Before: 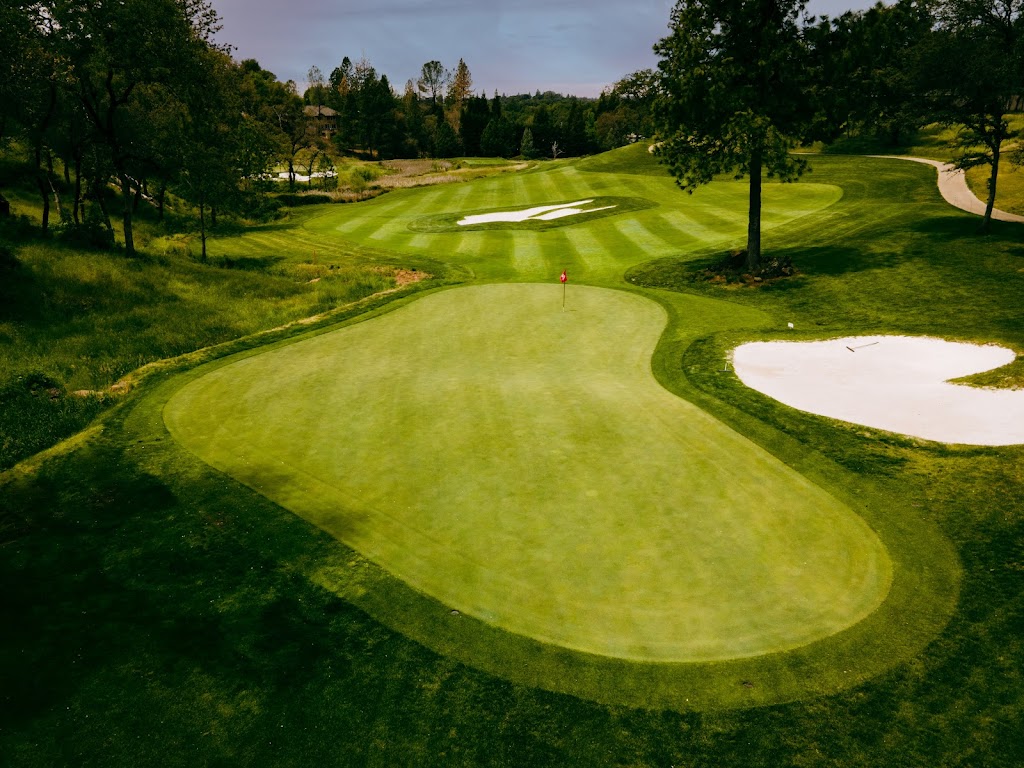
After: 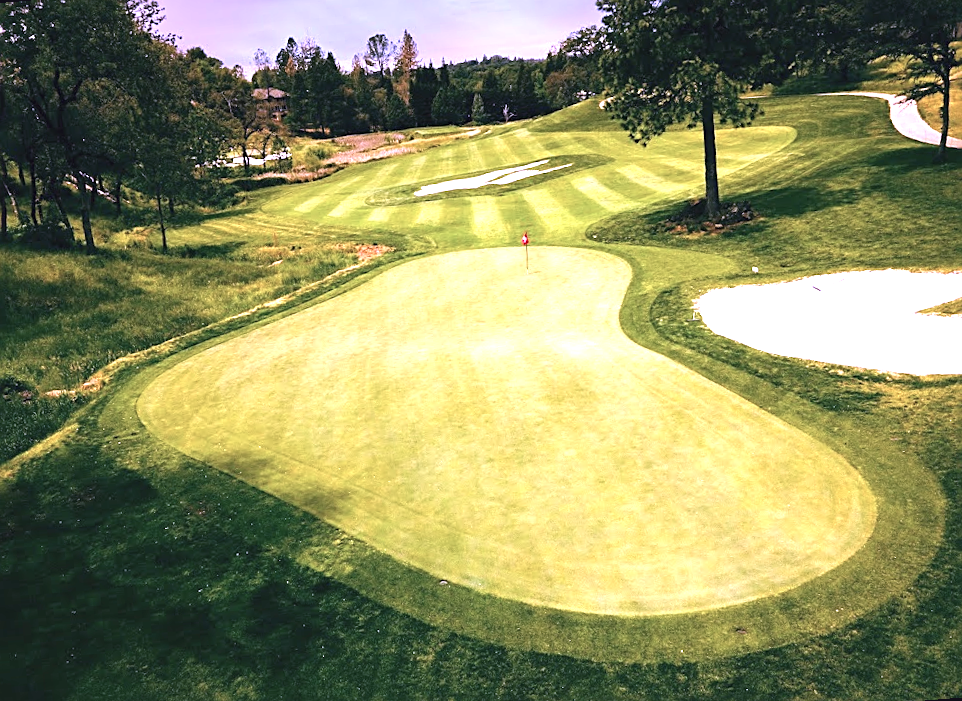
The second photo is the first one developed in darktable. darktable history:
rotate and perspective: rotation -4.57°, crop left 0.054, crop right 0.944, crop top 0.087, crop bottom 0.914
sharpen: on, module defaults
exposure: black level correction -0.002, exposure 1.35 EV, compensate highlight preservation false
color calibration: output R [1.107, -0.012, -0.003, 0], output B [0, 0, 1.308, 0], illuminant custom, x 0.389, y 0.387, temperature 3838.64 K
